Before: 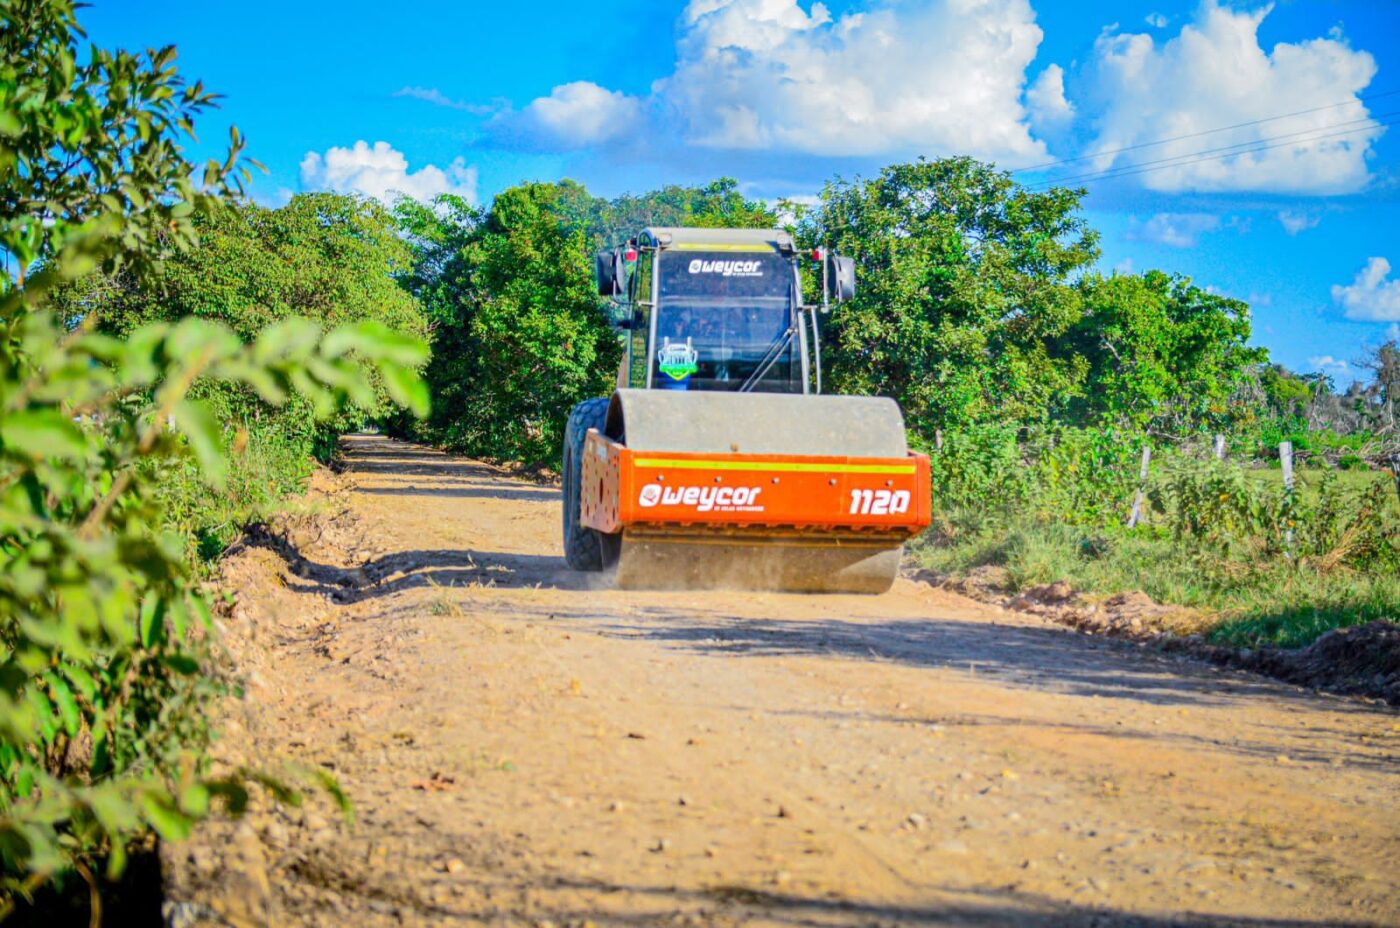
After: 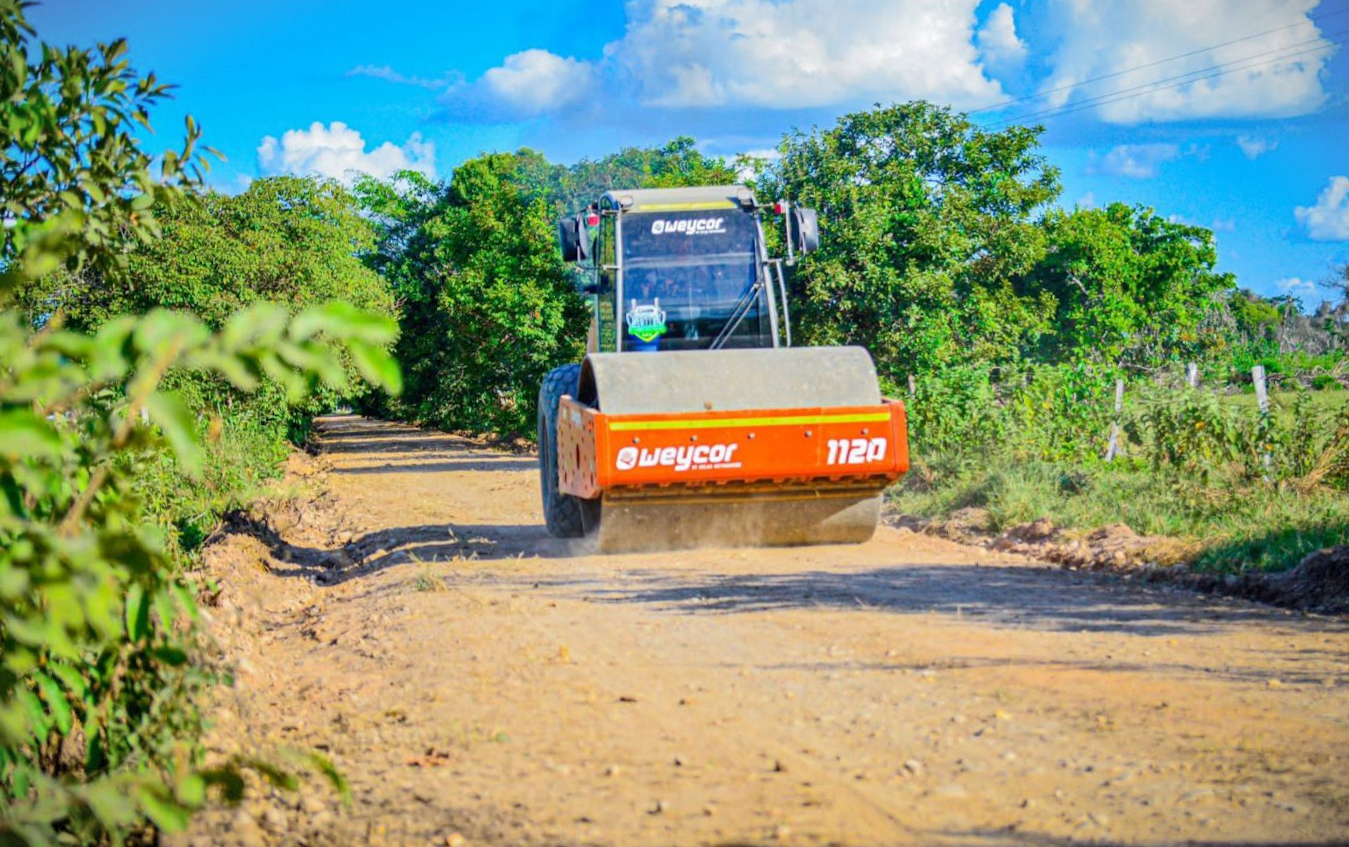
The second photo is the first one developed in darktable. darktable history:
rotate and perspective: rotation -3.52°, crop left 0.036, crop right 0.964, crop top 0.081, crop bottom 0.919
vignetting: fall-off start 100%, brightness -0.406, saturation -0.3, width/height ratio 1.324, dithering 8-bit output, unbound false
